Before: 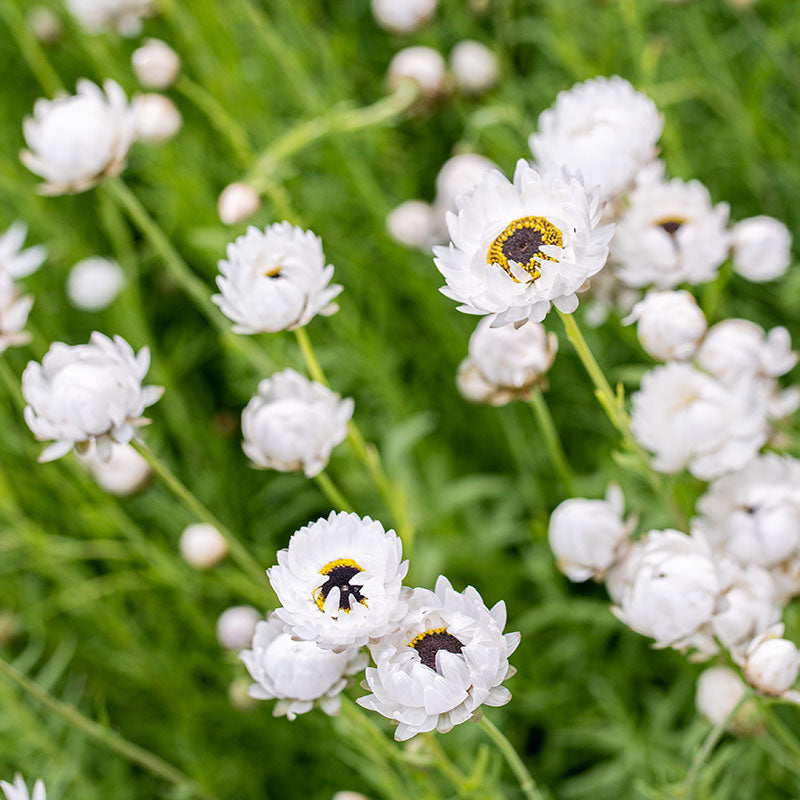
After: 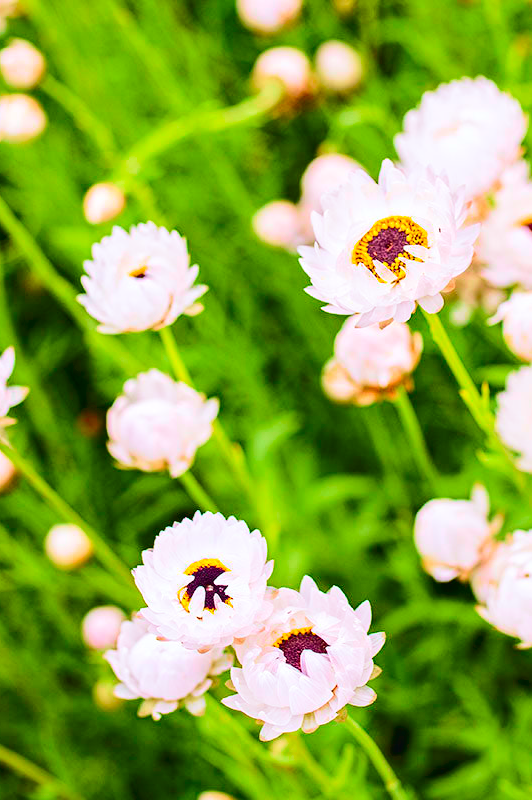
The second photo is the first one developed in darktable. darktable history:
crop: left 16.899%, right 16.556%
rgb levels: mode RGB, independent channels, levels [[0, 0.474, 1], [0, 0.5, 1], [0, 0.5, 1]]
tone curve: curves: ch0 [(0, 0.023) (0.103, 0.087) (0.277, 0.28) (0.438, 0.547) (0.546, 0.678) (0.735, 0.843) (0.994, 1)]; ch1 [(0, 0) (0.371, 0.261) (0.465, 0.42) (0.488, 0.477) (0.512, 0.513) (0.542, 0.581) (0.574, 0.647) (0.636, 0.747) (1, 1)]; ch2 [(0, 0) (0.369, 0.388) (0.449, 0.431) (0.478, 0.471) (0.516, 0.517) (0.575, 0.642) (0.649, 0.726) (1, 1)], color space Lab, independent channels, preserve colors none
color balance rgb: linear chroma grading › global chroma 15%, perceptual saturation grading › global saturation 30%
tone equalizer: on, module defaults
white balance: emerald 1
velvia: on, module defaults
